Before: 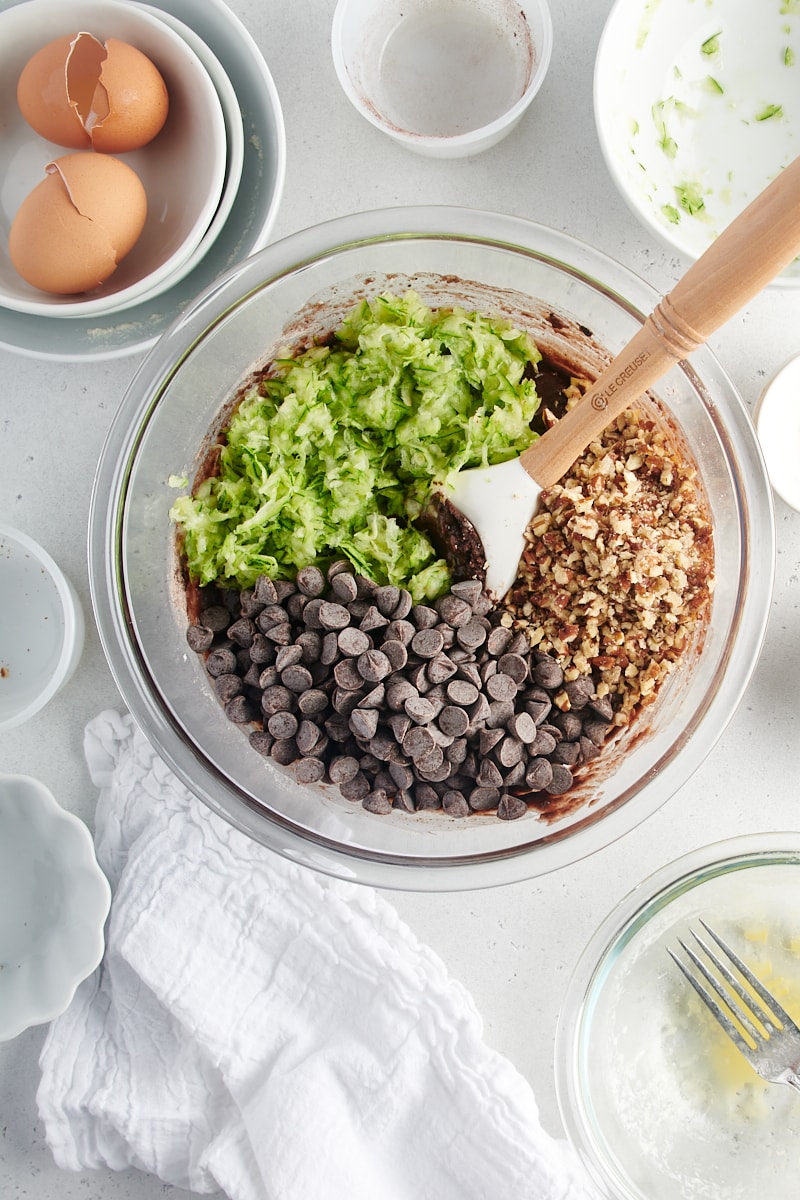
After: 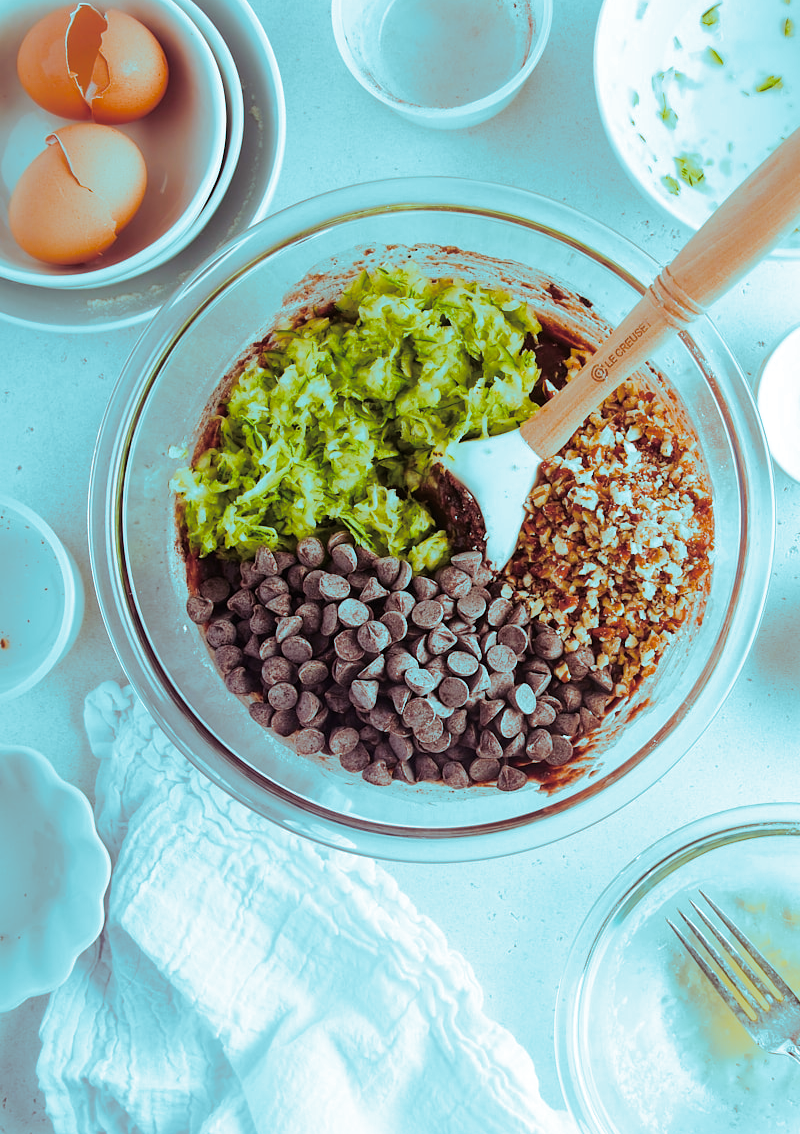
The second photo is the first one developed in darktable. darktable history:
crop and rotate: top 2.479%, bottom 3.018%
split-toning: shadows › hue 327.6°, highlights › hue 198°, highlights › saturation 0.55, balance -21.25, compress 0%
color balance rgb: linear chroma grading › global chroma 15%, perceptual saturation grading › global saturation 30%
